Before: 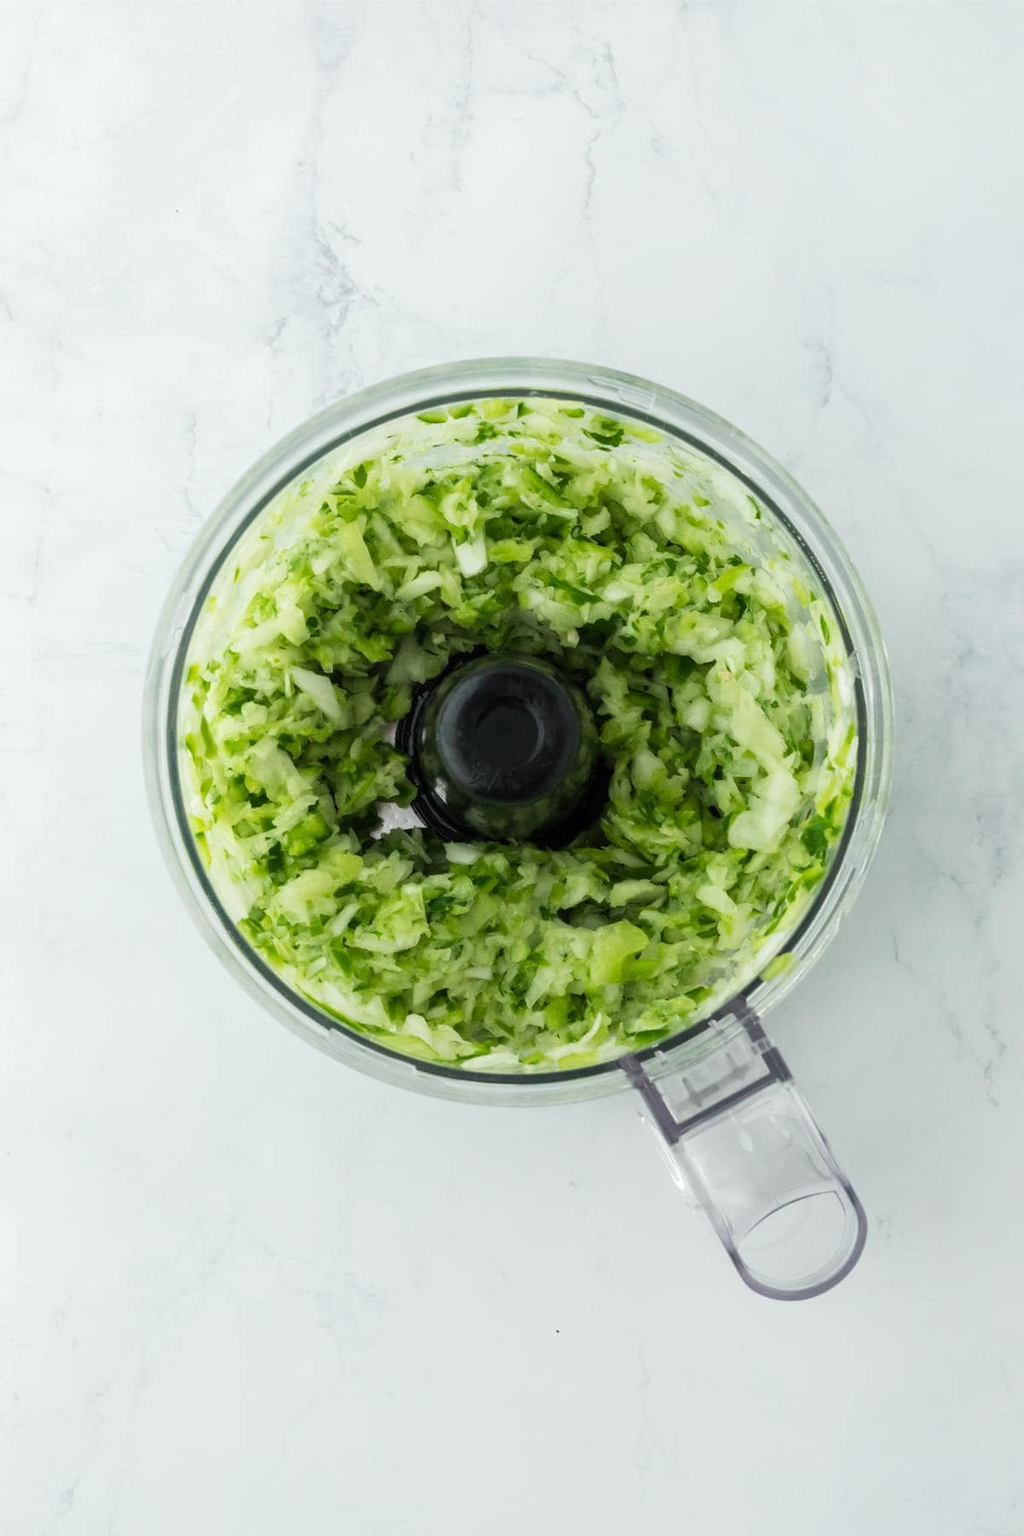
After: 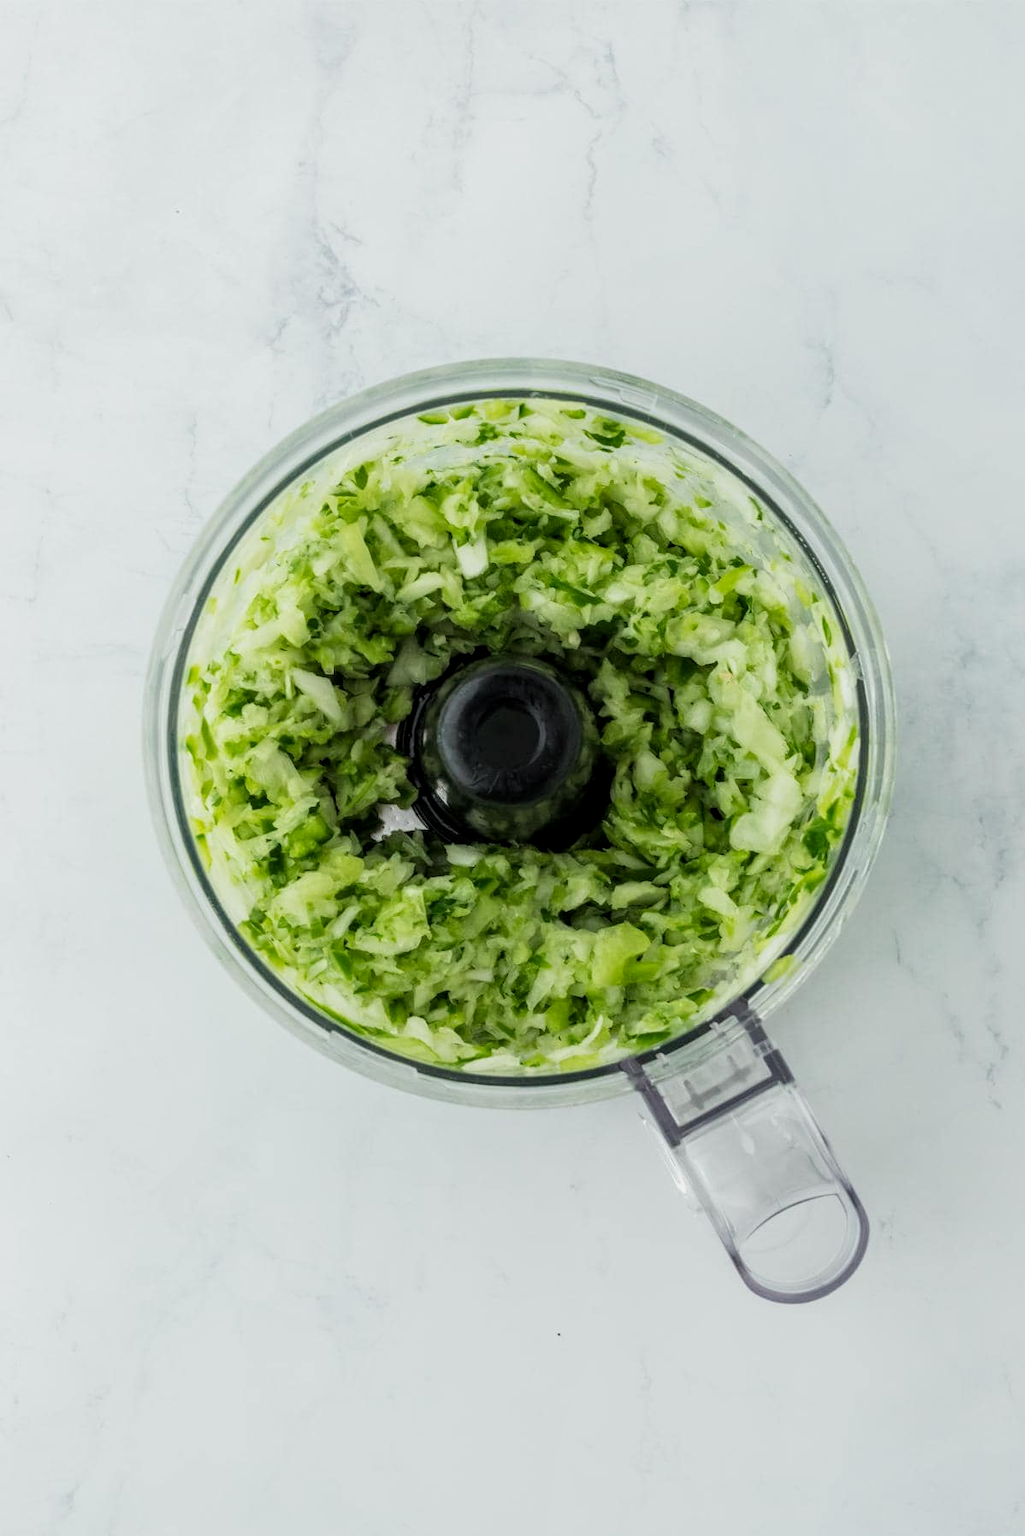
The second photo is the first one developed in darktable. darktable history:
crop: top 0.026%, bottom 0.165%
filmic rgb: black relative exposure -11.3 EV, white relative exposure 3.25 EV, hardness 6.78, color science v6 (2022)
local contrast: on, module defaults
